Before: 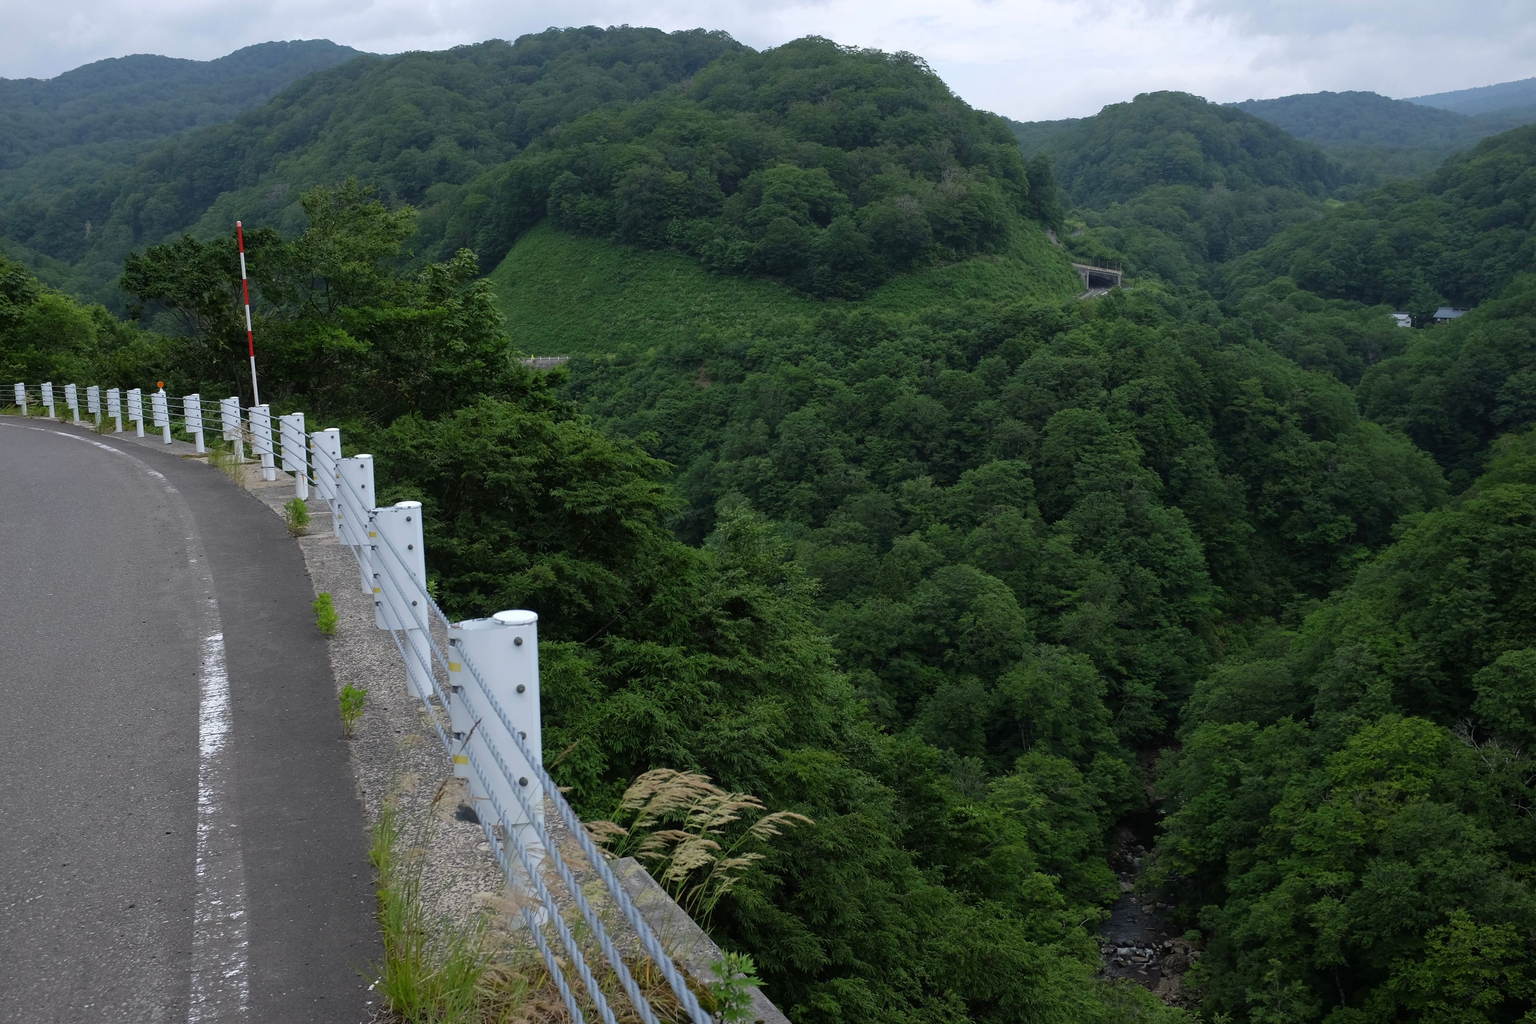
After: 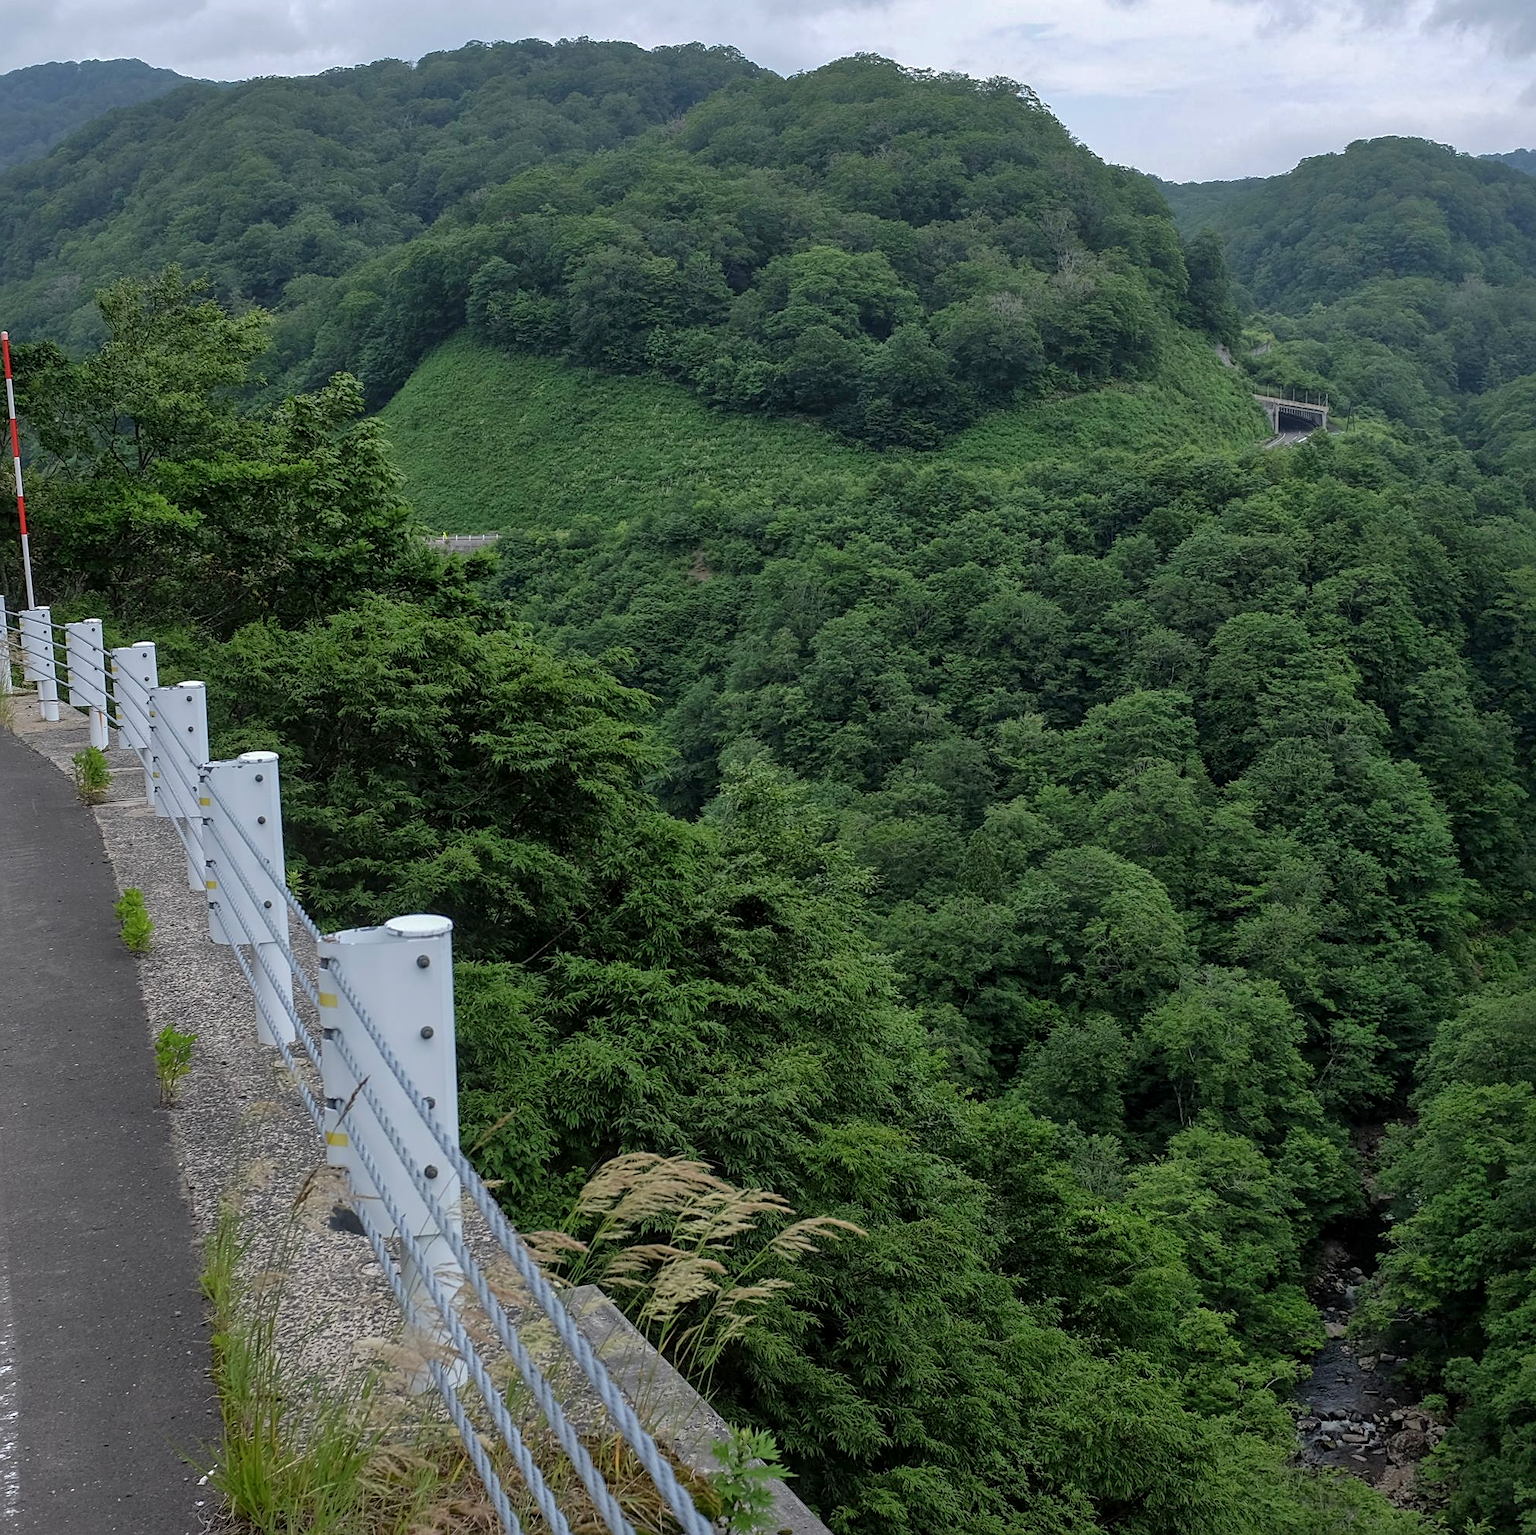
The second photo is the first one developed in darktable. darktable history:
crop: left 15.399%, right 17.884%
local contrast: on, module defaults
sharpen: on, module defaults
shadows and highlights: shadows color adjustment 98.01%, highlights color adjustment 59.42%
